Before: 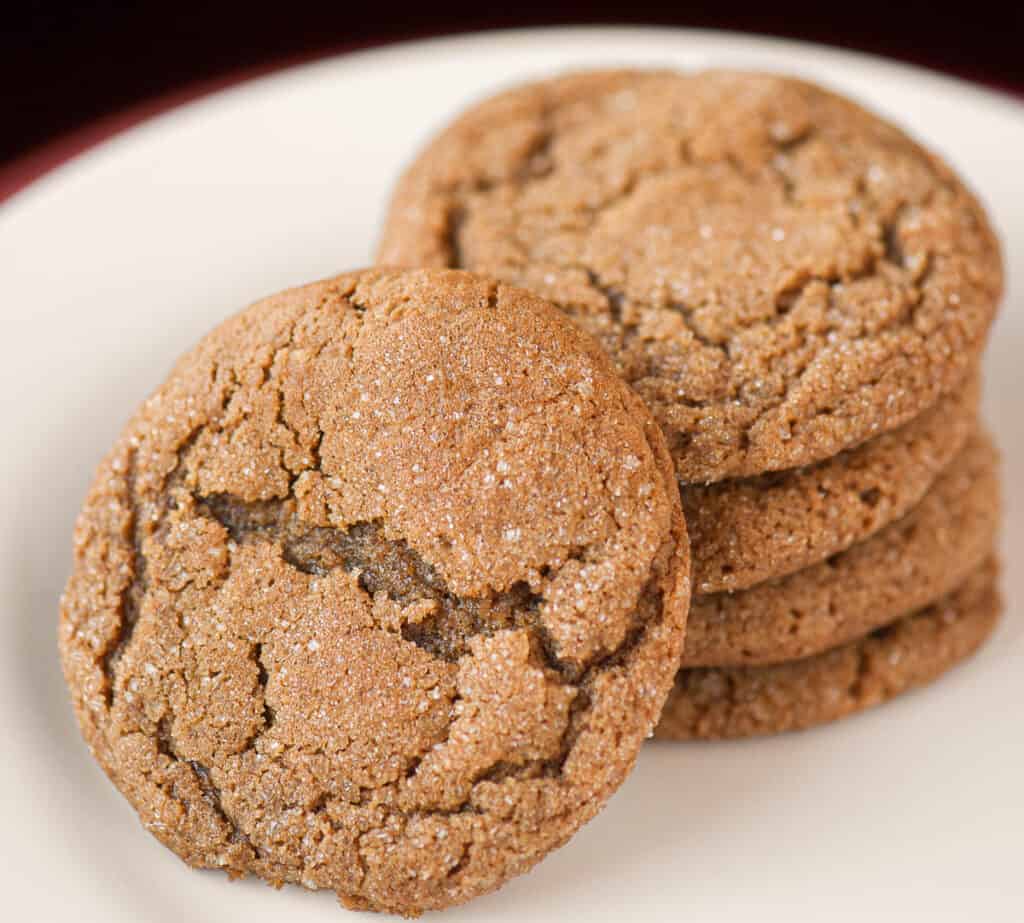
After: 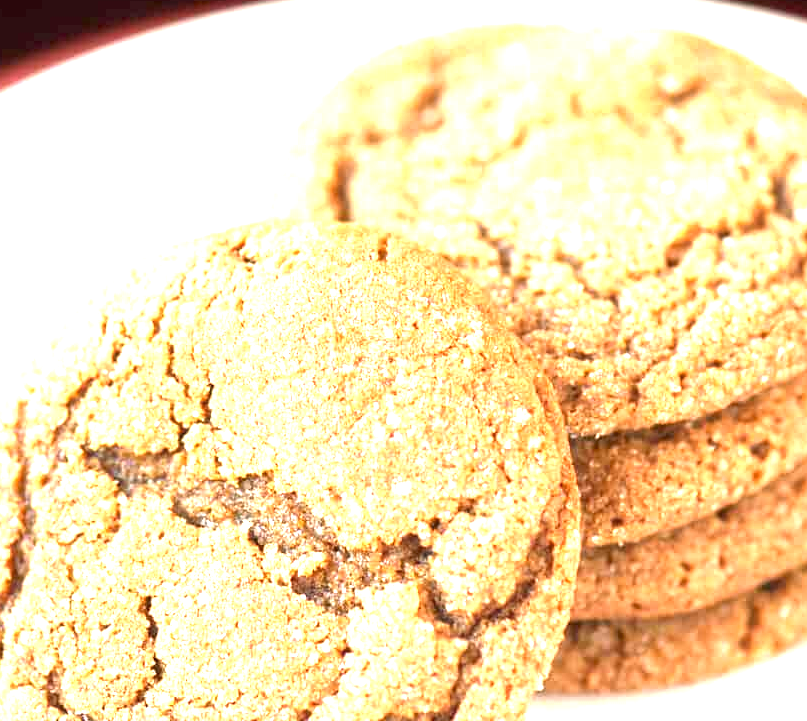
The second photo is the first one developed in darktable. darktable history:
crop and rotate: left 10.77%, top 5.1%, right 10.41%, bottom 16.76%
exposure: black level correction 0, exposure 1.975 EV, compensate exposure bias true, compensate highlight preservation false
